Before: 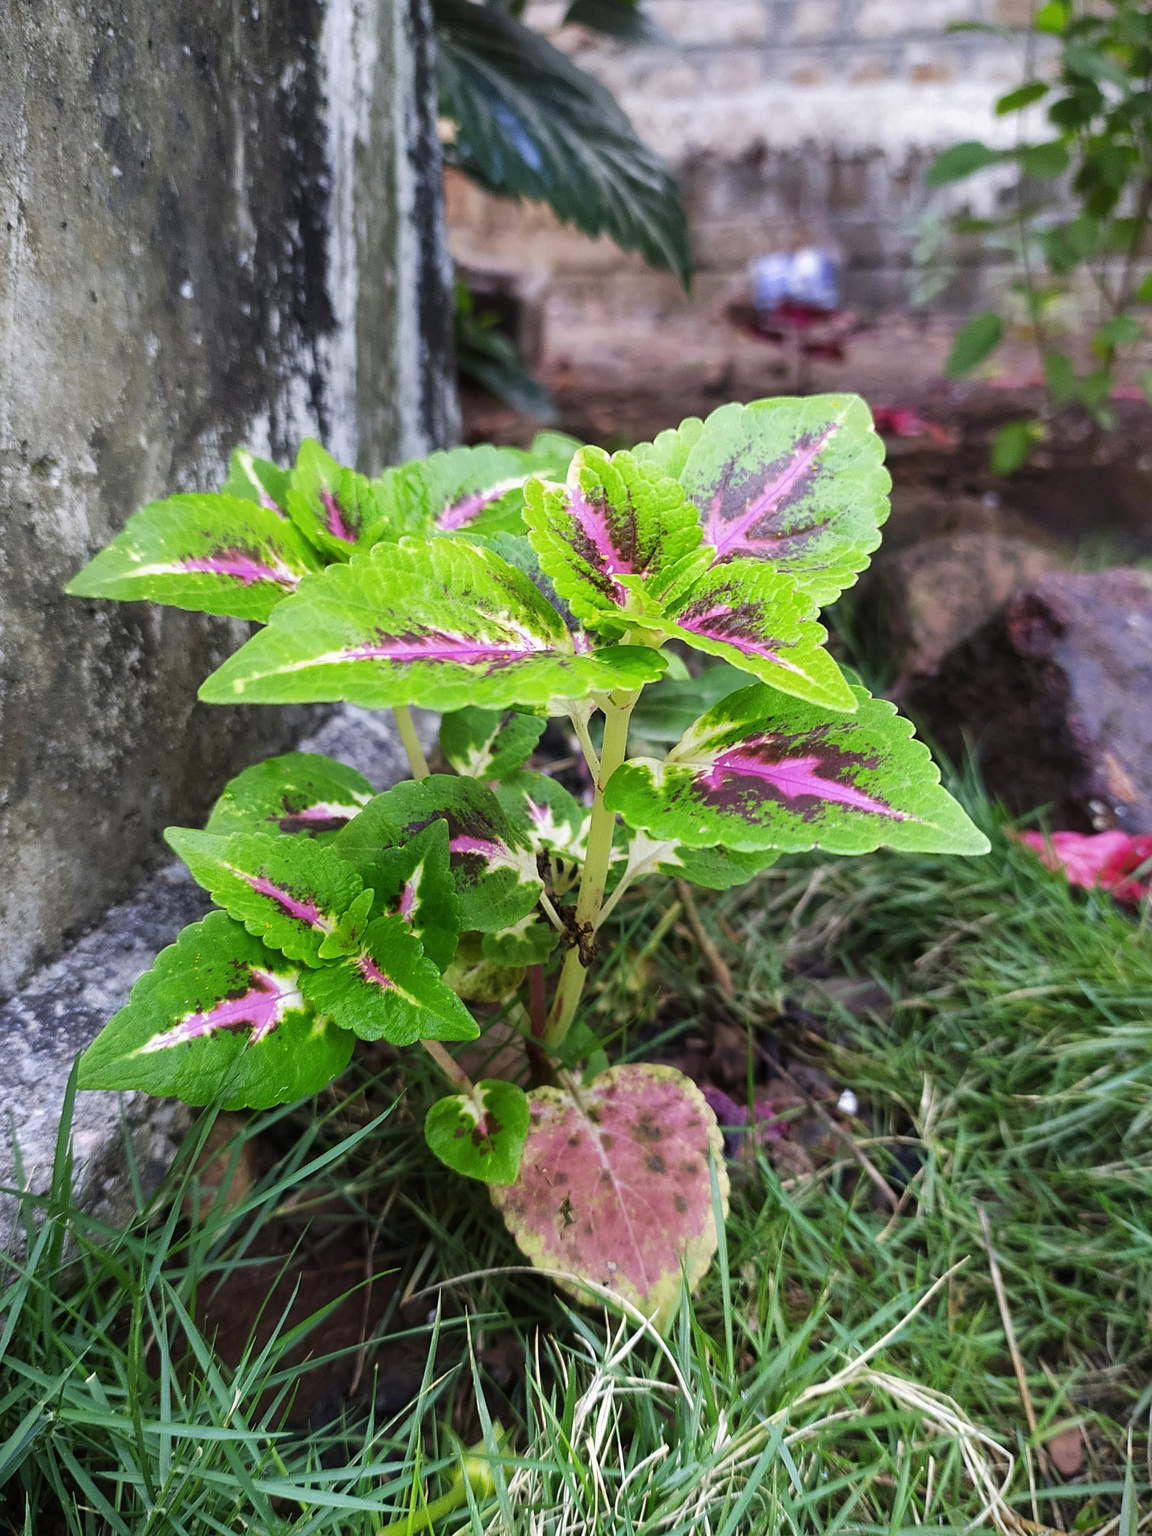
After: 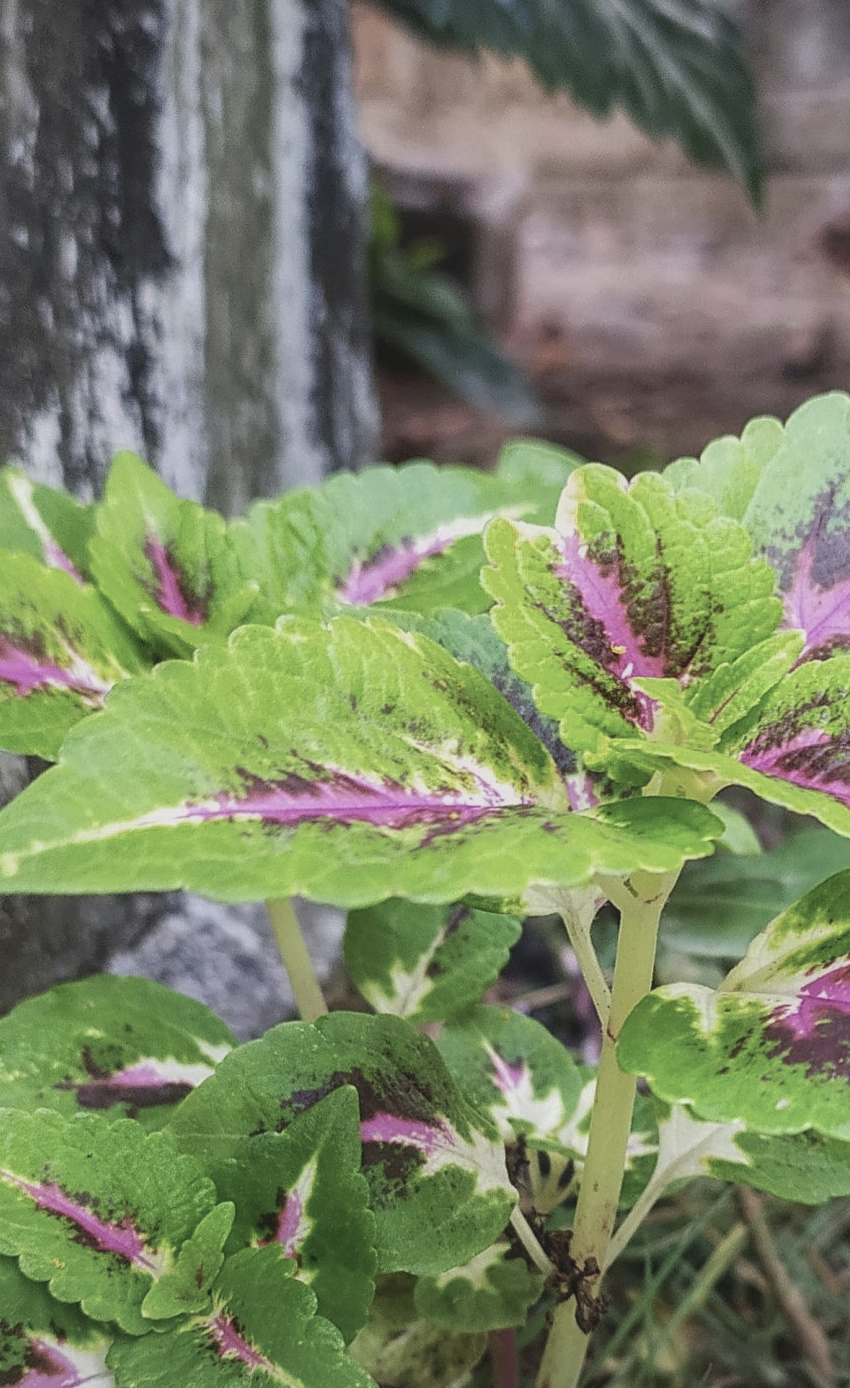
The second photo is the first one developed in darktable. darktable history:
crop: left 20.282%, top 10.9%, right 35.446%, bottom 34.847%
velvia: on, module defaults
vignetting: fall-off start 100.55%, fall-off radius 71.81%, width/height ratio 1.176, unbound false
local contrast: detail 130%
contrast brightness saturation: contrast -0.259, saturation -0.439
